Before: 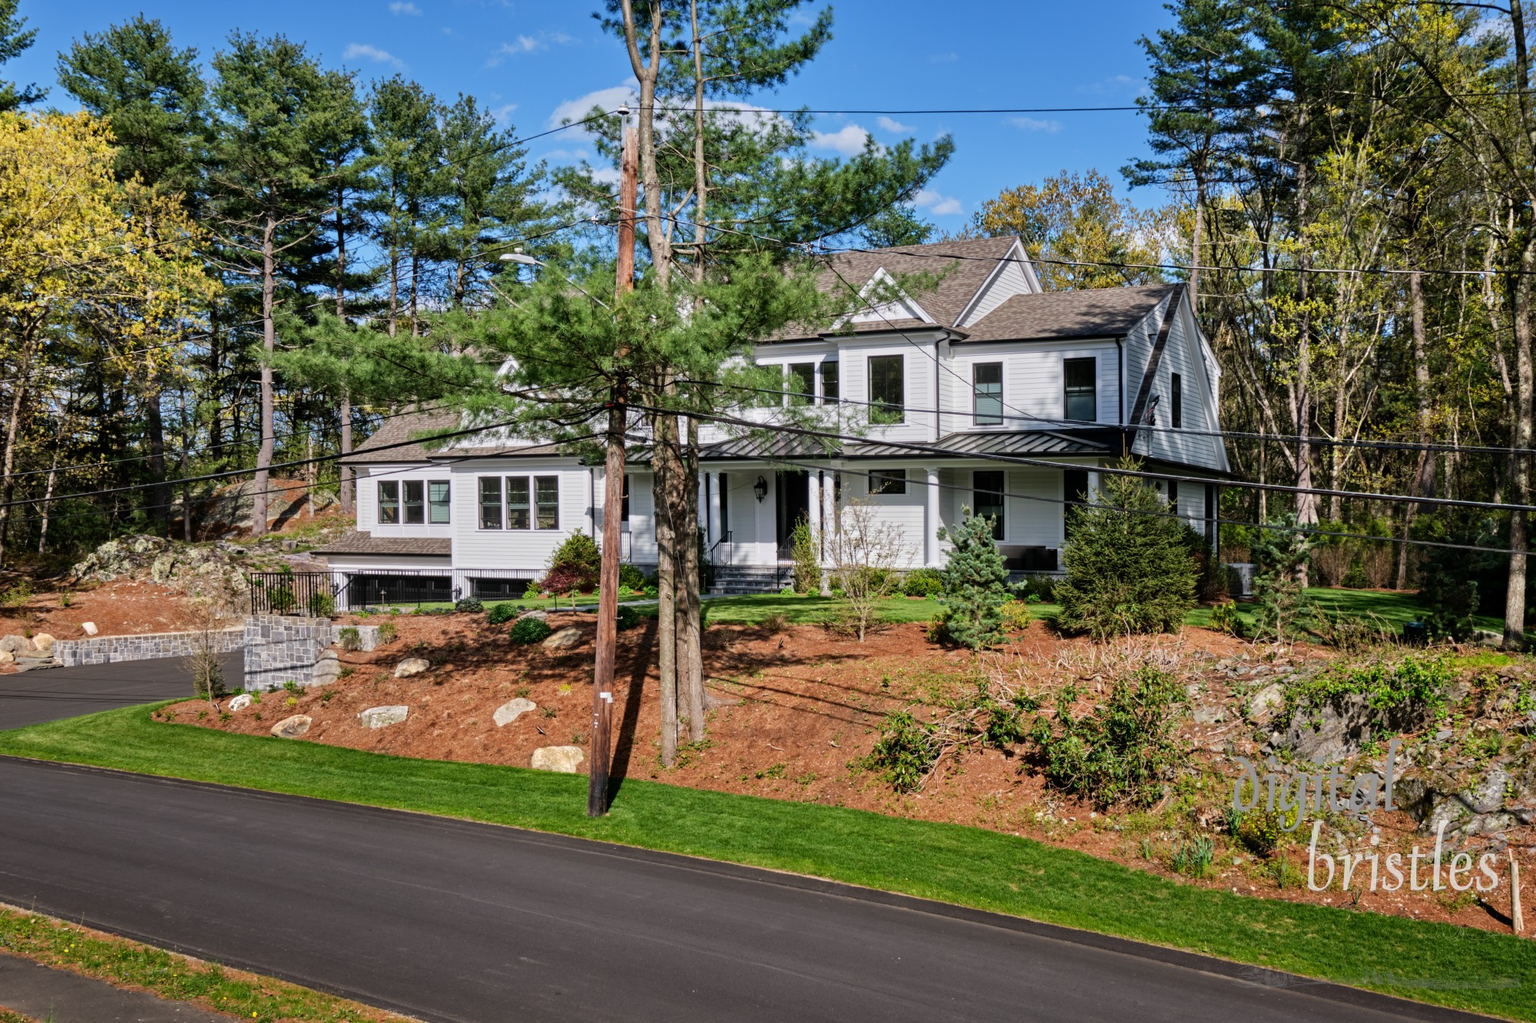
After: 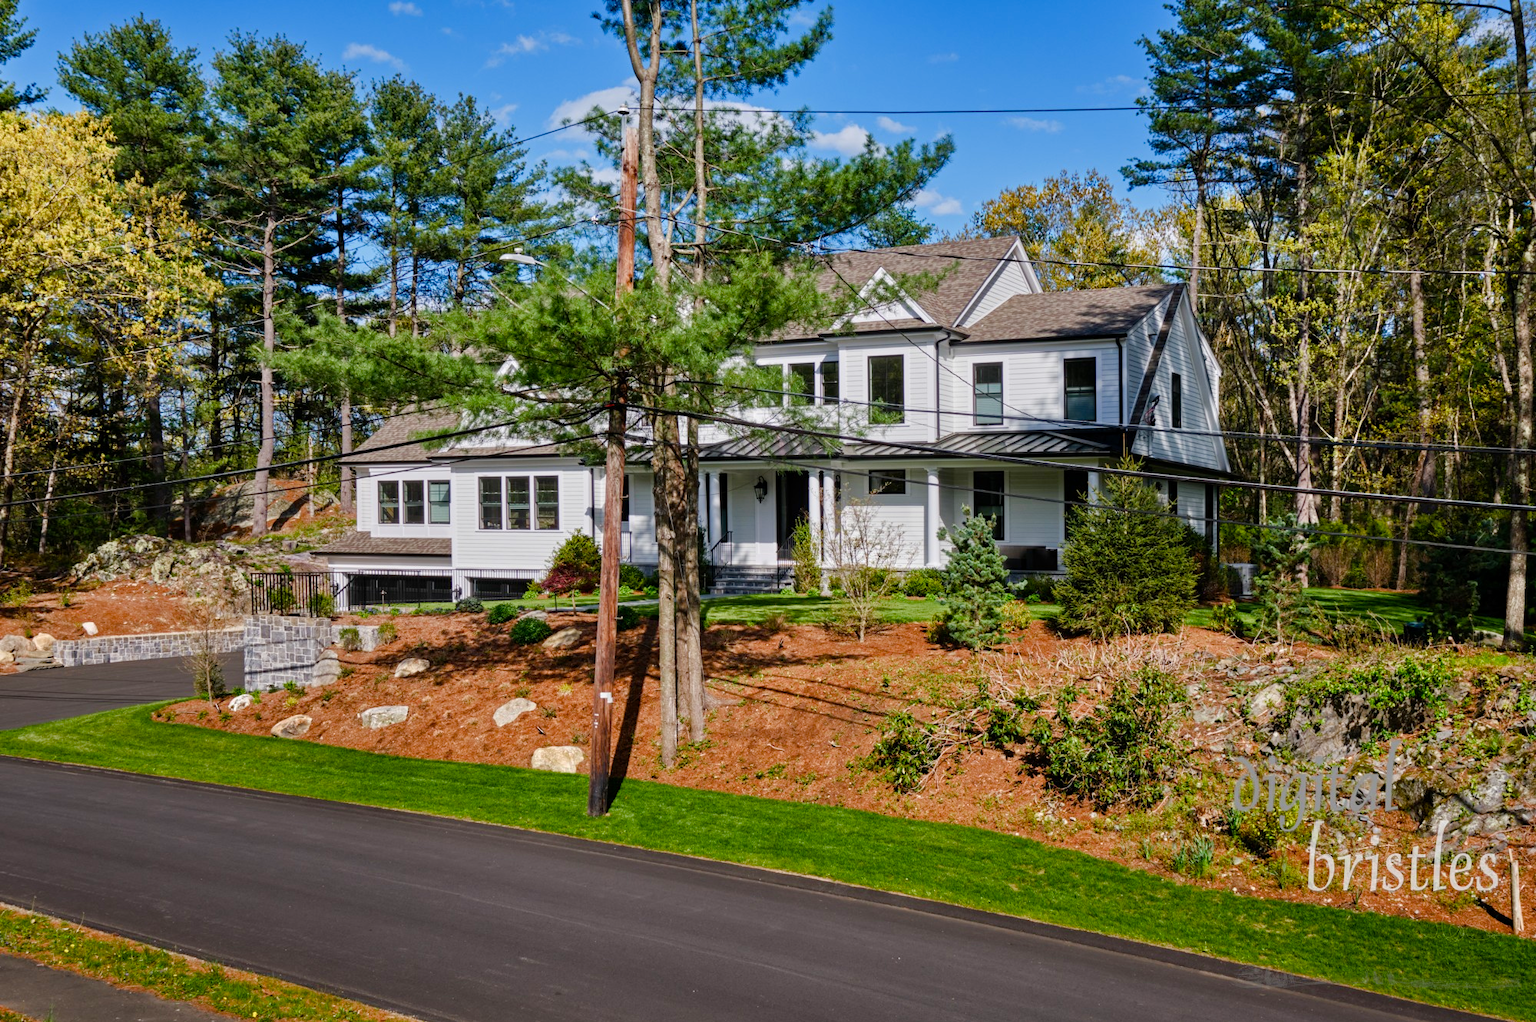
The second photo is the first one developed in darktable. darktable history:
color balance rgb: perceptual saturation grading › global saturation -0.101%, perceptual saturation grading › highlights -17.236%, perceptual saturation grading › mid-tones 33.01%, perceptual saturation grading › shadows 50.434%
